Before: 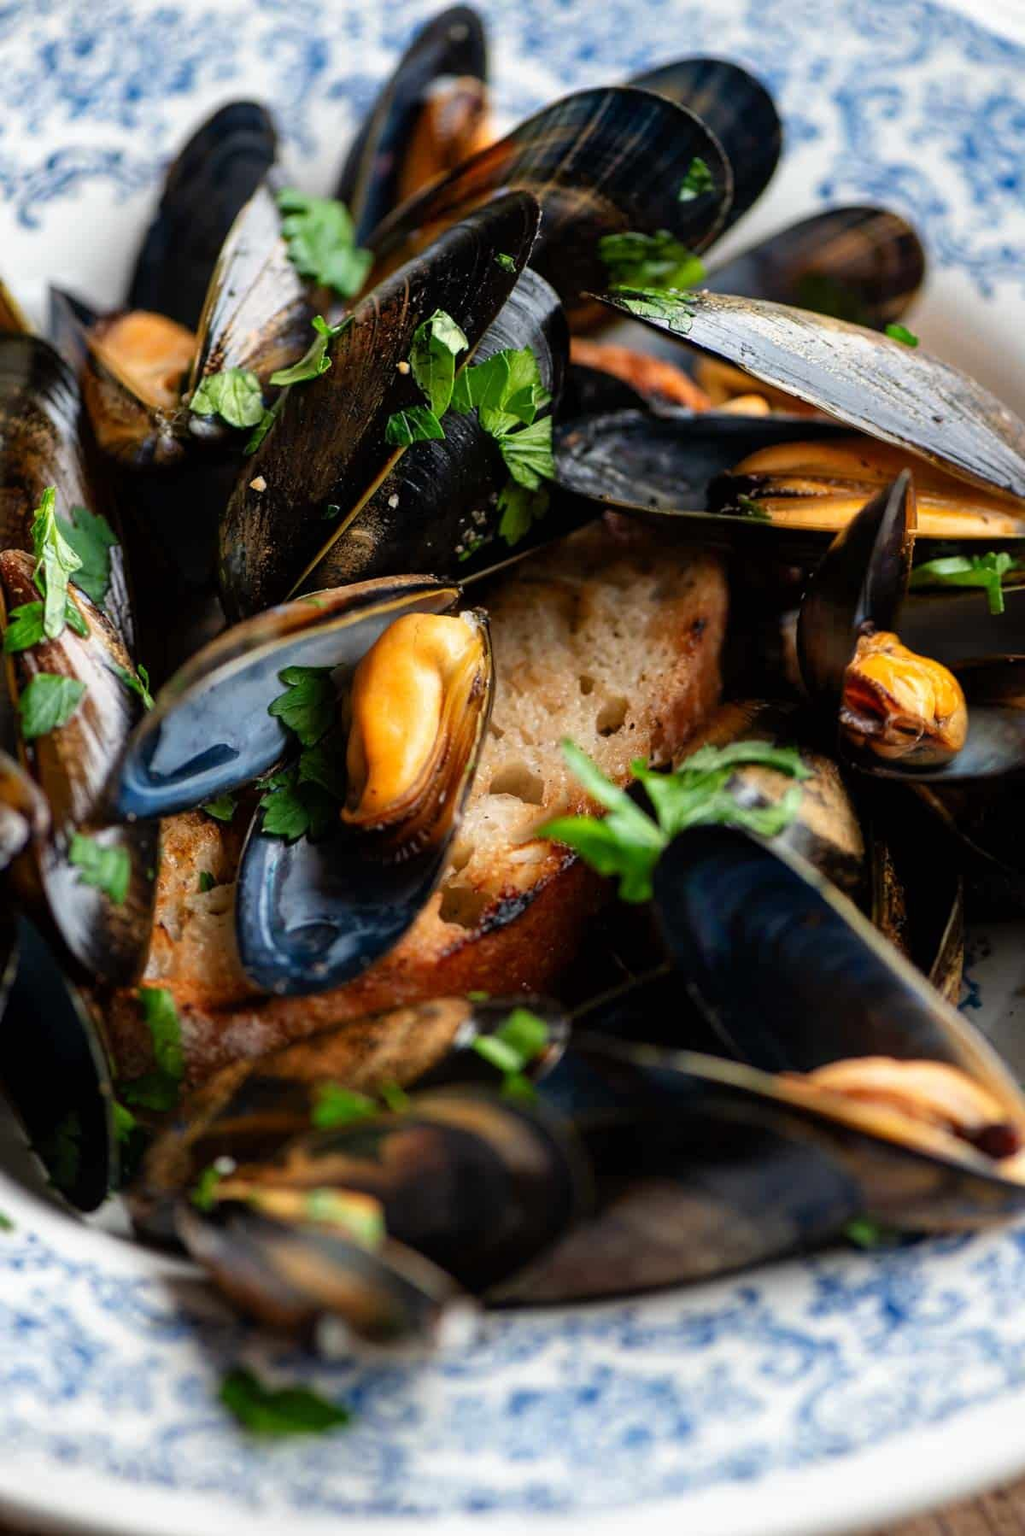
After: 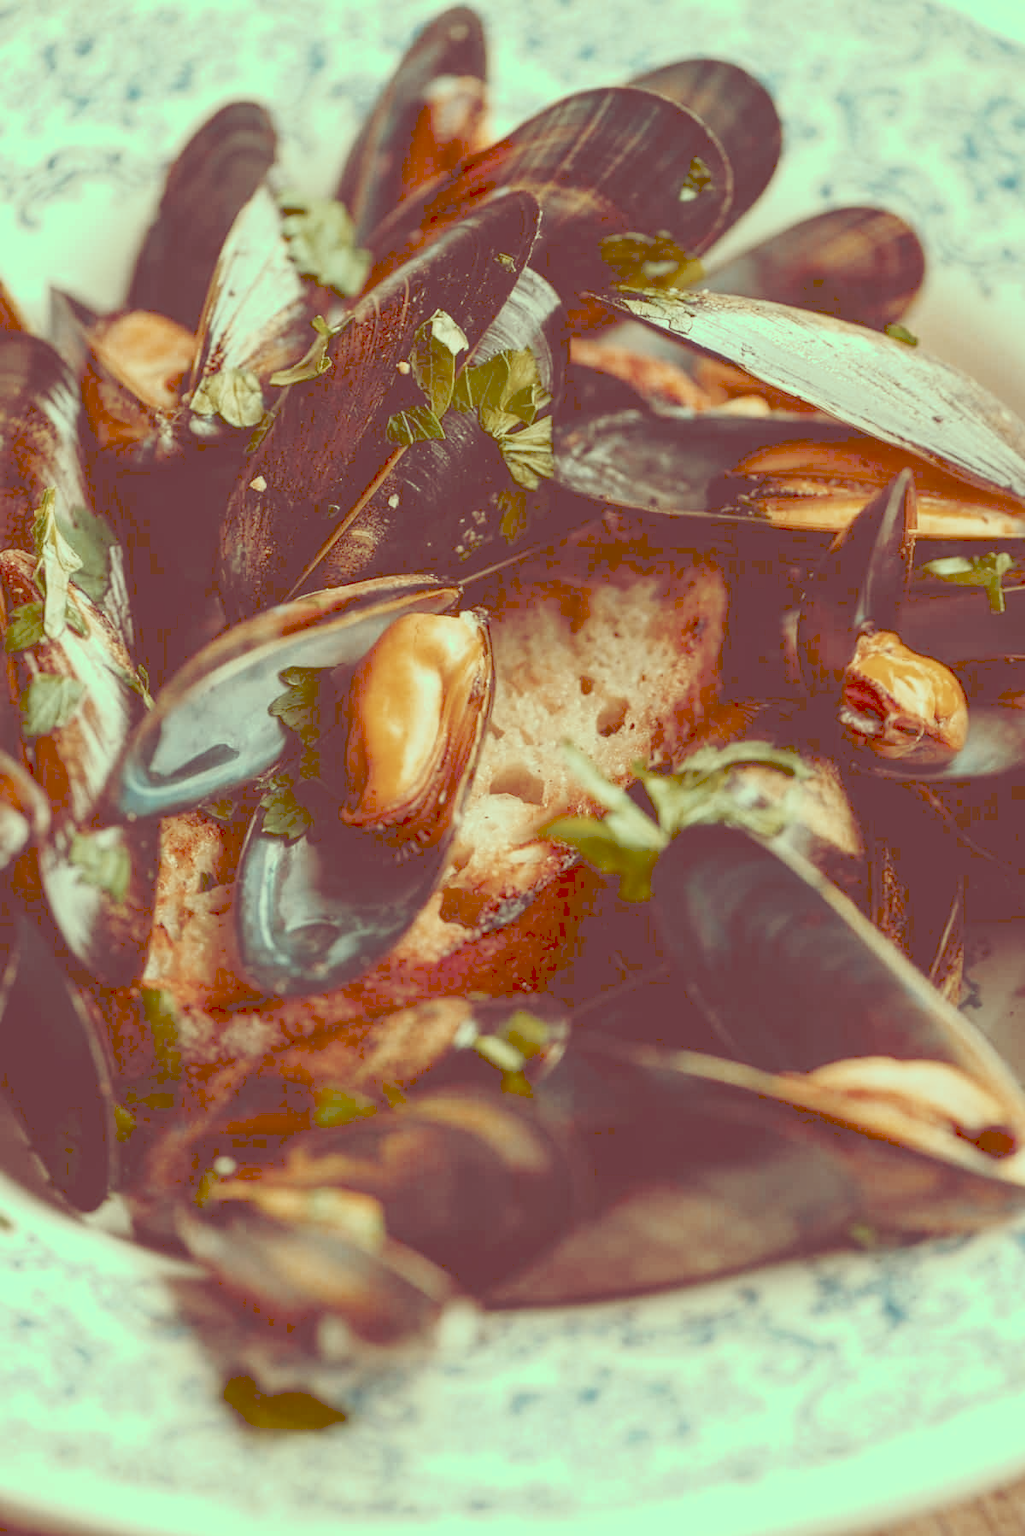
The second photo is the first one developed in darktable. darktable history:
tone curve: curves: ch0 [(0, 0) (0.003, 0.275) (0.011, 0.288) (0.025, 0.309) (0.044, 0.326) (0.069, 0.346) (0.1, 0.37) (0.136, 0.396) (0.177, 0.432) (0.224, 0.473) (0.277, 0.516) (0.335, 0.566) (0.399, 0.611) (0.468, 0.661) (0.543, 0.711) (0.623, 0.761) (0.709, 0.817) (0.801, 0.867) (0.898, 0.911) (1, 1)], preserve colors none
color look up table: target L [83.82, 85.51, 53.35, 71.43, 60.5, 63.77, 70.01, 63.28, 48.87, 55.07, 30.48, 37.7, 19.46, 11.68, 201.47, 78.67, 74.75, 38.93, 61.65, 56.22, 59.5, 25.1, 32.66, 38.47, 31.13, 27.83, 15.44, 3.776, 95.53, 81.23, 75.98, 69.15, 68.05, 48.91, 52.37, 46.47, 42.27, 25.74, 31.28, 28.81, 18.42, 14, 7.825, 90.53, 89.6, 75.01, 67.5, 50.27, 50.68], target a [-8.786, -18.09, -0.69, -53.68, -58.87, 3.221, -41.58, -35.64, -35.02, -6.724, 2.491, -27.45, -5.763, 27.66, 0, -7.044, 4.203, 41.2, 17.61, 37.65, 3.645, 60.96, 36.11, 47.14, 20.68, 30.92, 50.13, 27.27, -47.77, -11.61, -15.05, 6.084, -1.023, 55.75, 31.06, -20.74, 15.47, 42.42, 7.248, 35.51, 8.685, 17.14, 34.71, -71.31, -49.05, -18.97, -32.06, -34.71, -33.83], target b [62.39, 35.89, 81.18, 19.12, 42.85, 64.73, 27.77, 40.18, 51.86, 37.5, 51.75, 31.36, 18.97, 19.71, -0.001, 32.27, 40.26, 62.23, 22.71, 21.09, 27.01, 42.45, 55.51, 31.47, 41.96, 26.45, 26.14, 6.286, 30.37, 8.304, 14.53, -6.081, -10.63, -17.54, 3.737, -17.02, 4.29, 5.907, 19.38, -19.8, -20.04, -1.835, 12.72, 23.2, 21.42, 26.86, -7.018, 11.16, -1.386], num patches 49
